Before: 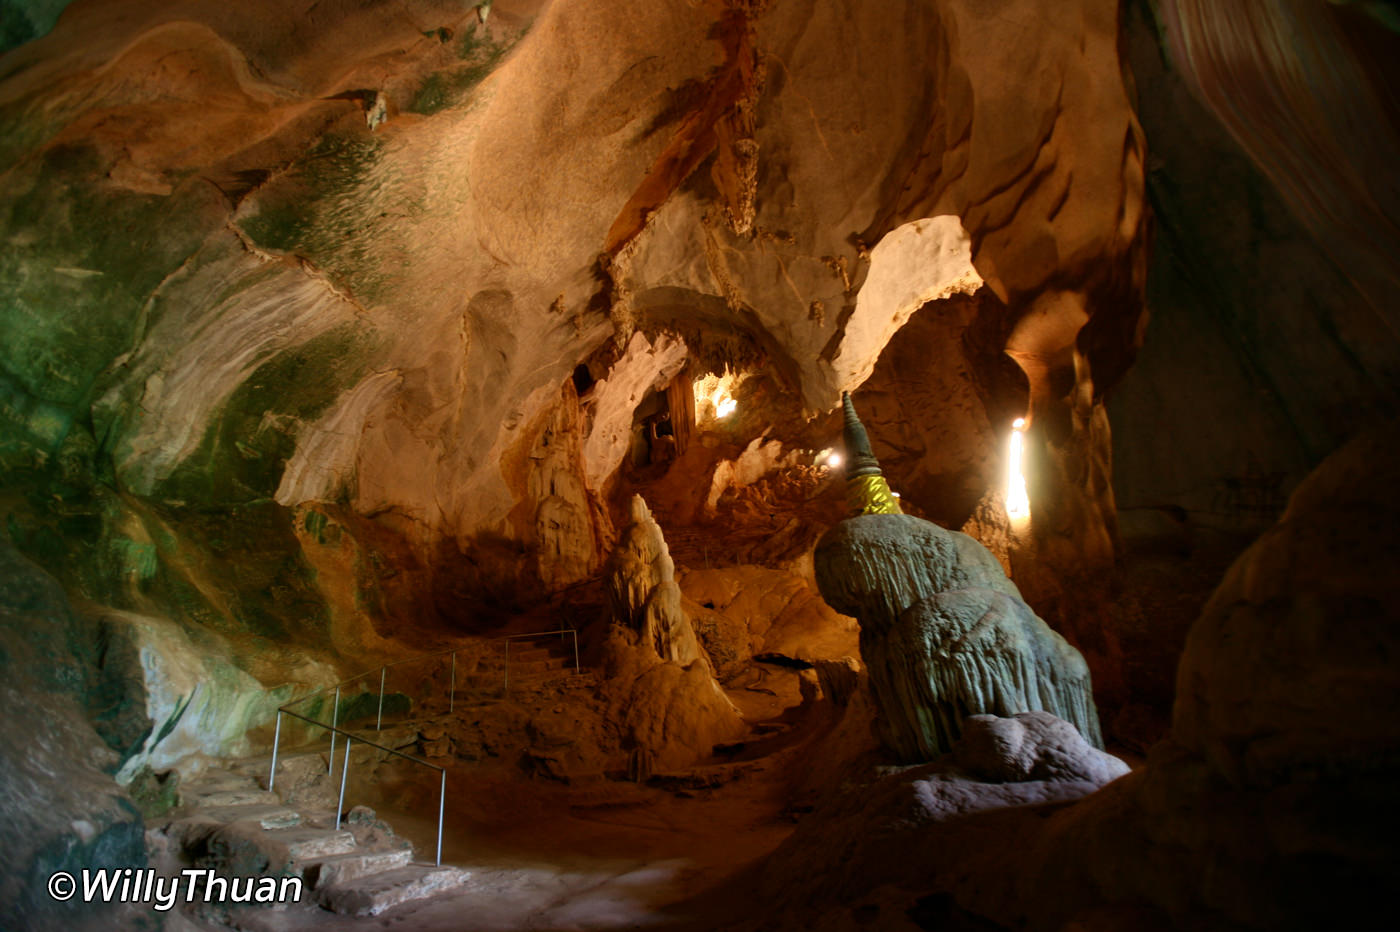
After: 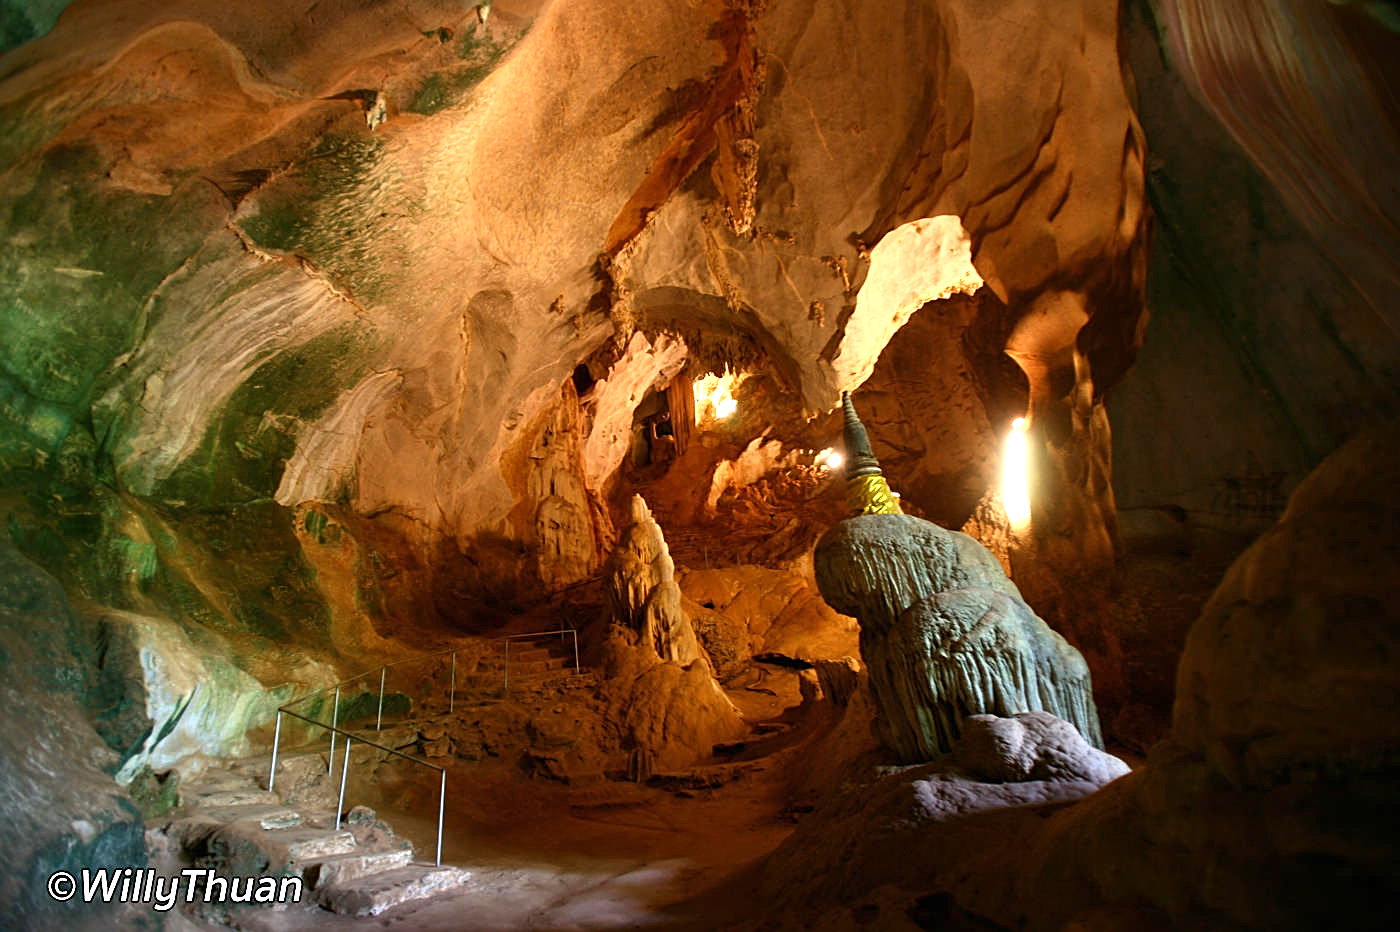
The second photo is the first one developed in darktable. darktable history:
sharpen: on, module defaults
exposure: black level correction 0, exposure 0.892 EV, compensate exposure bias true, compensate highlight preservation false
